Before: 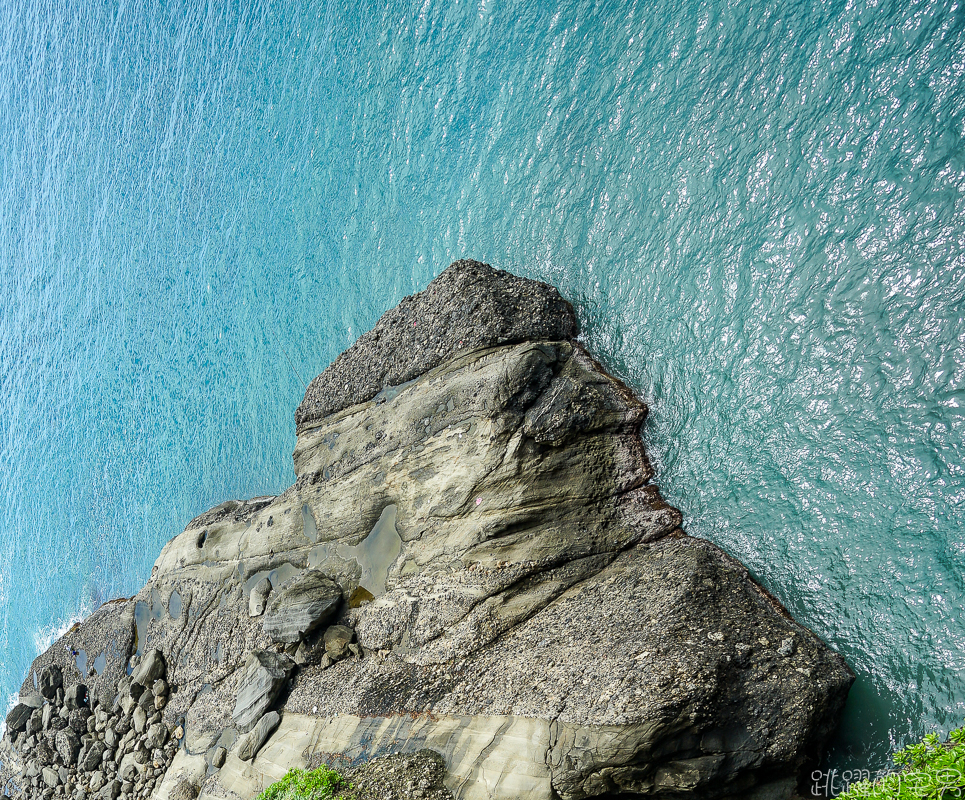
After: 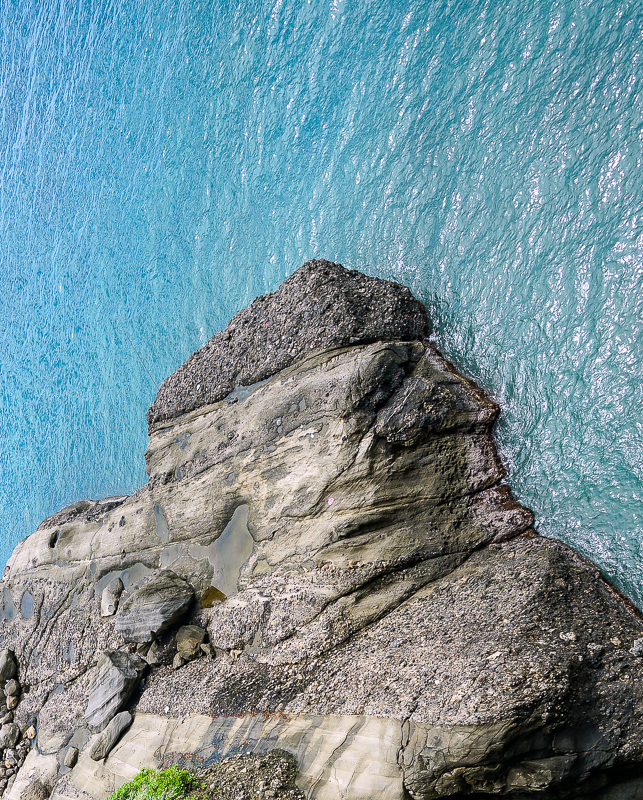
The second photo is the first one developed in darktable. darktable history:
white balance: red 1.05, blue 1.072
crop: left 15.419%, right 17.914%
